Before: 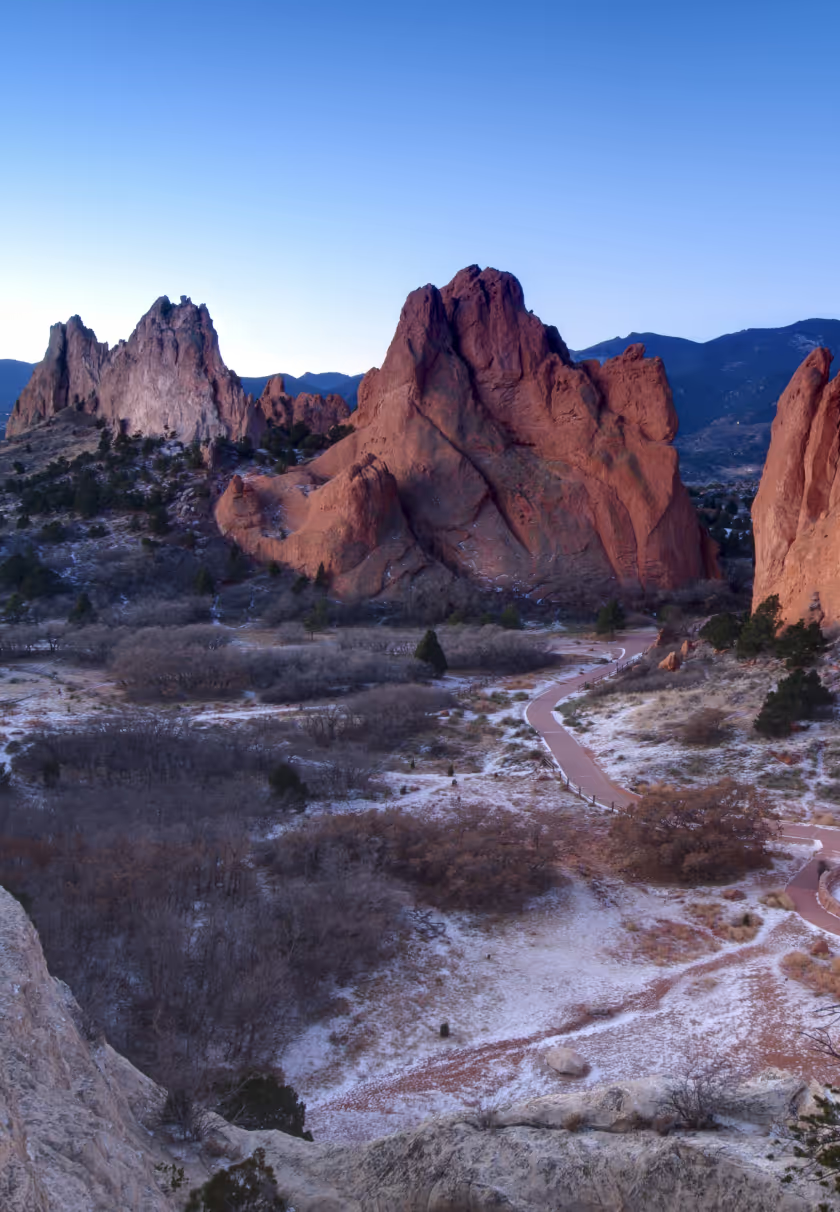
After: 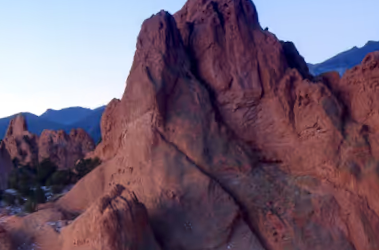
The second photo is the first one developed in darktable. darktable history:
crop: left 28.64%, top 16.832%, right 26.637%, bottom 58.055%
rotate and perspective: rotation -5°, crop left 0.05, crop right 0.952, crop top 0.11, crop bottom 0.89
